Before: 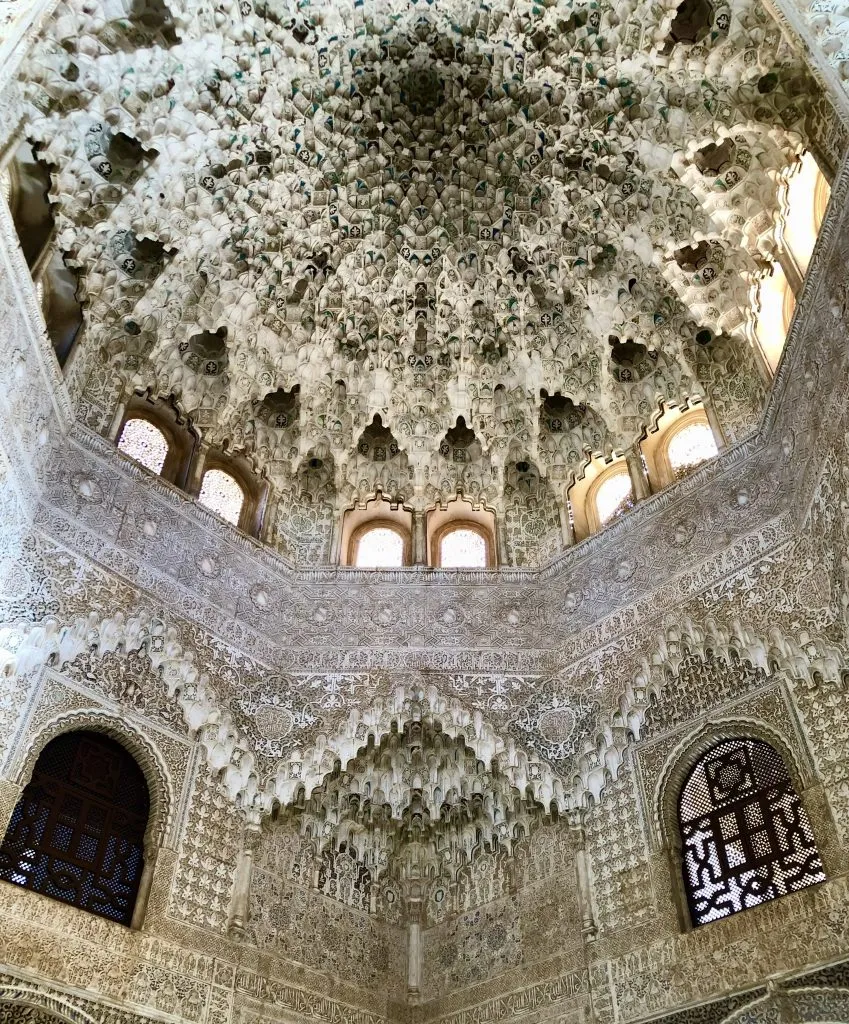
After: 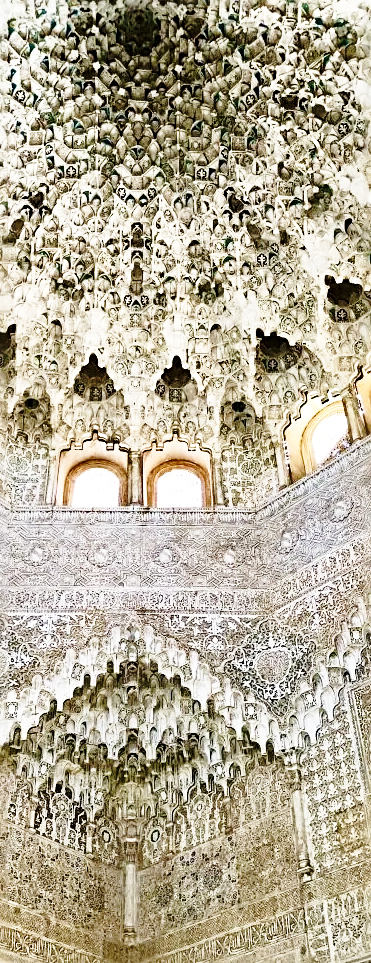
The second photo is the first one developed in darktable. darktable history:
exposure: compensate highlight preservation false
crop: left 33.472%, top 5.927%, right 22.784%
base curve: curves: ch0 [(0, 0) (0.028, 0.03) (0.105, 0.232) (0.387, 0.748) (0.754, 0.968) (1, 1)], preserve colors none
sharpen: radius 3.109
